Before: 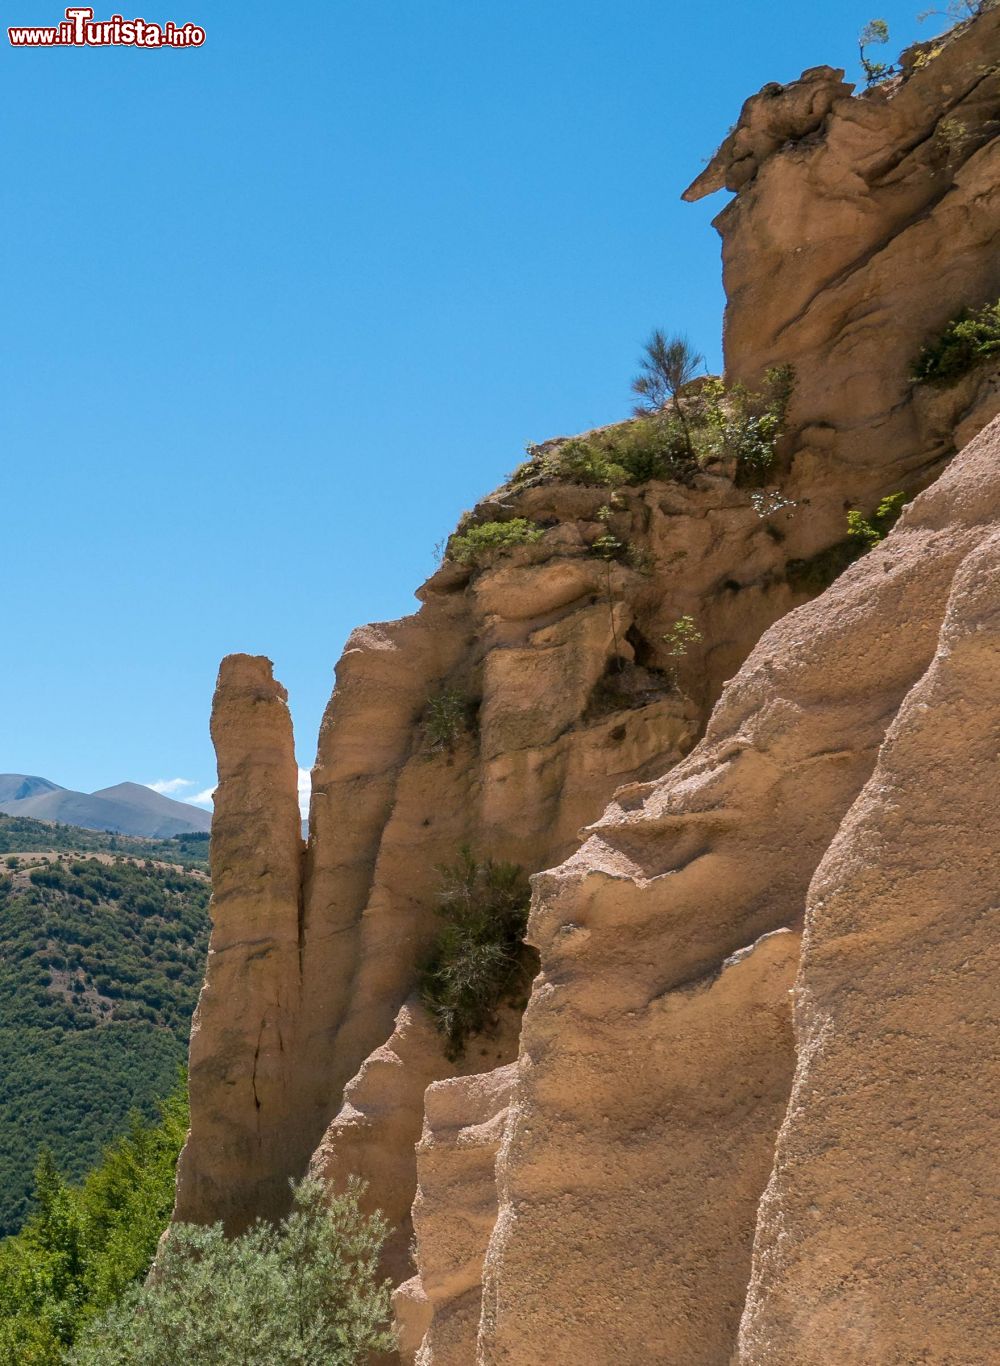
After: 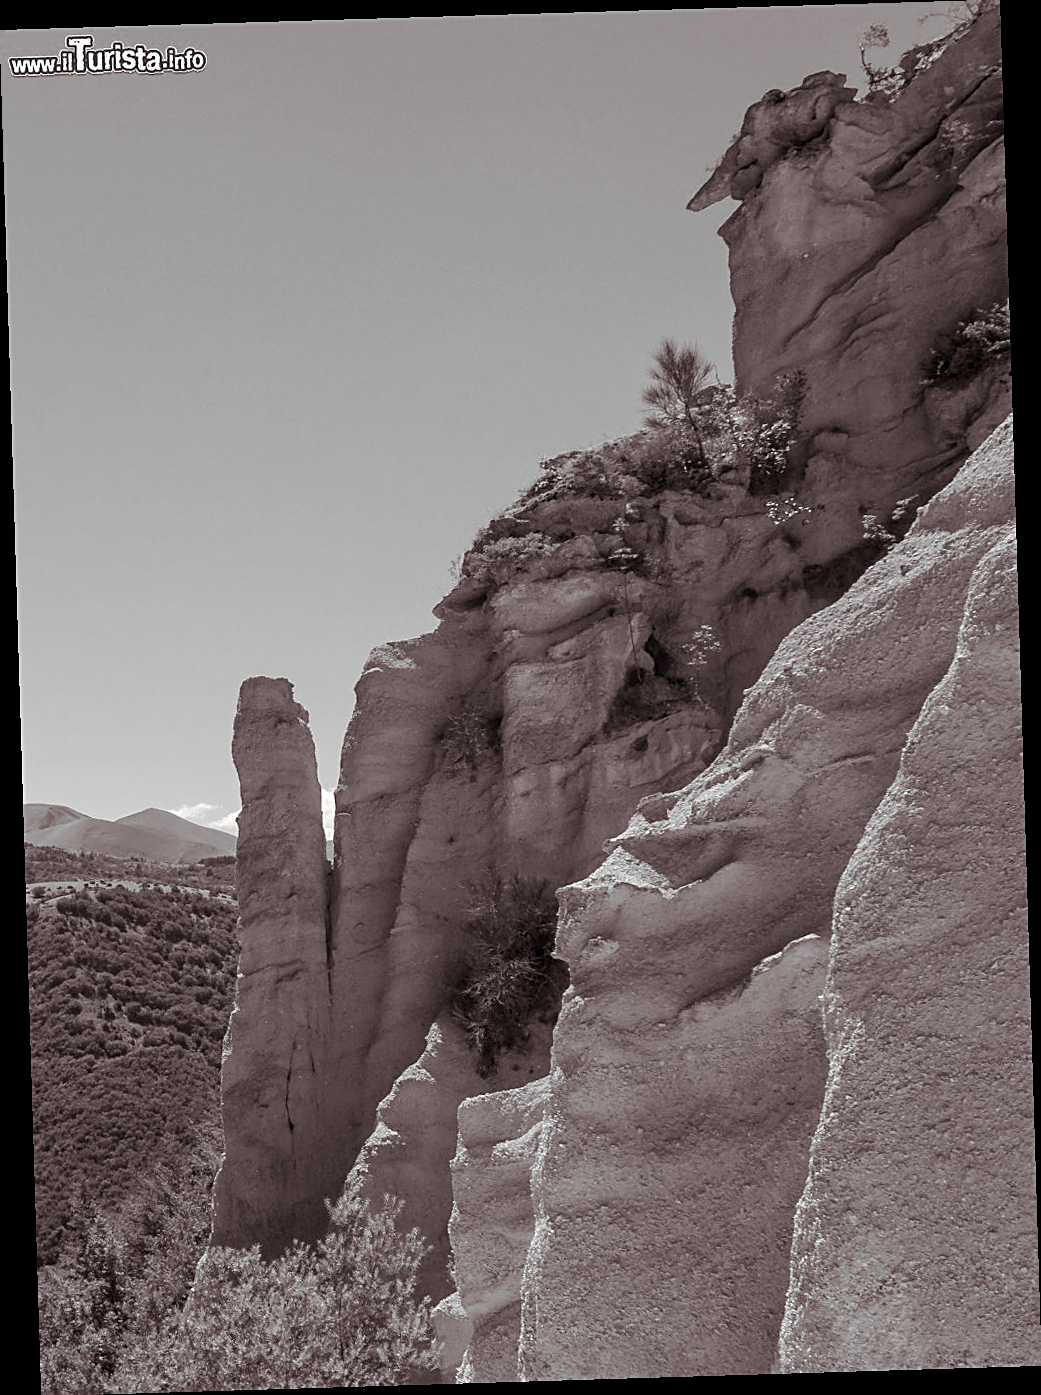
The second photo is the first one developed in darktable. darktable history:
sharpen: on, module defaults
monochrome: on, module defaults
split-toning: shadows › saturation 0.24, highlights › hue 54°, highlights › saturation 0.24
rotate and perspective: rotation -1.75°, automatic cropping off
